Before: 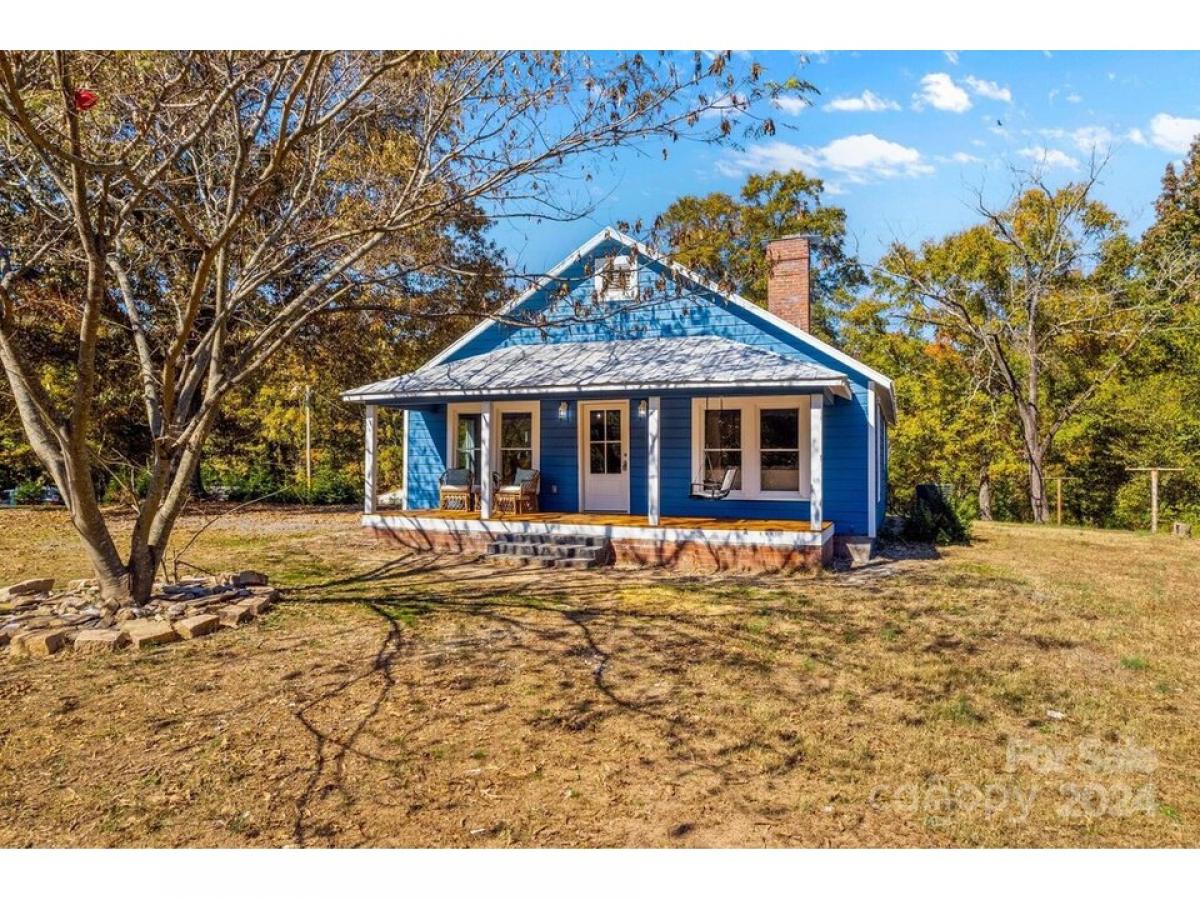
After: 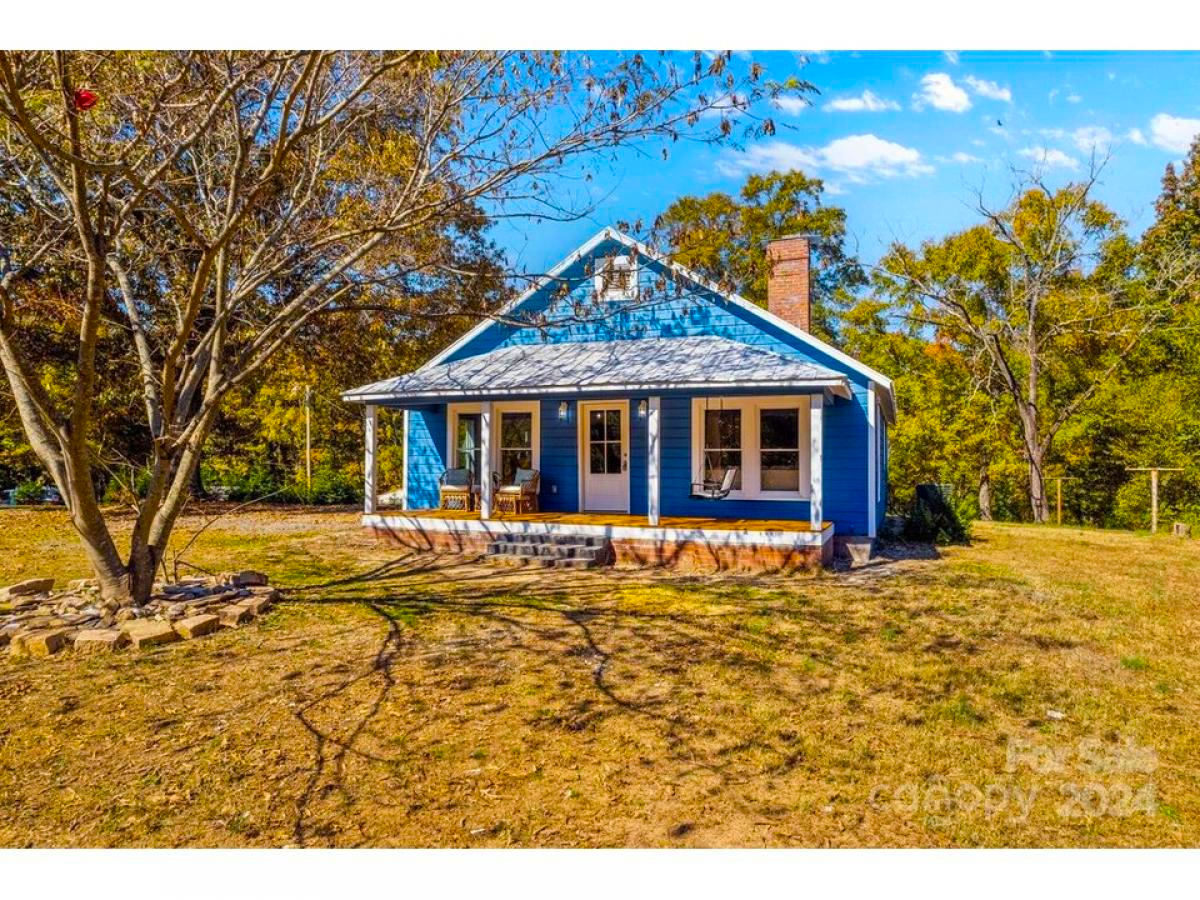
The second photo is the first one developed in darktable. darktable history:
color balance rgb: perceptual saturation grading › global saturation 30%, global vibrance 20%
